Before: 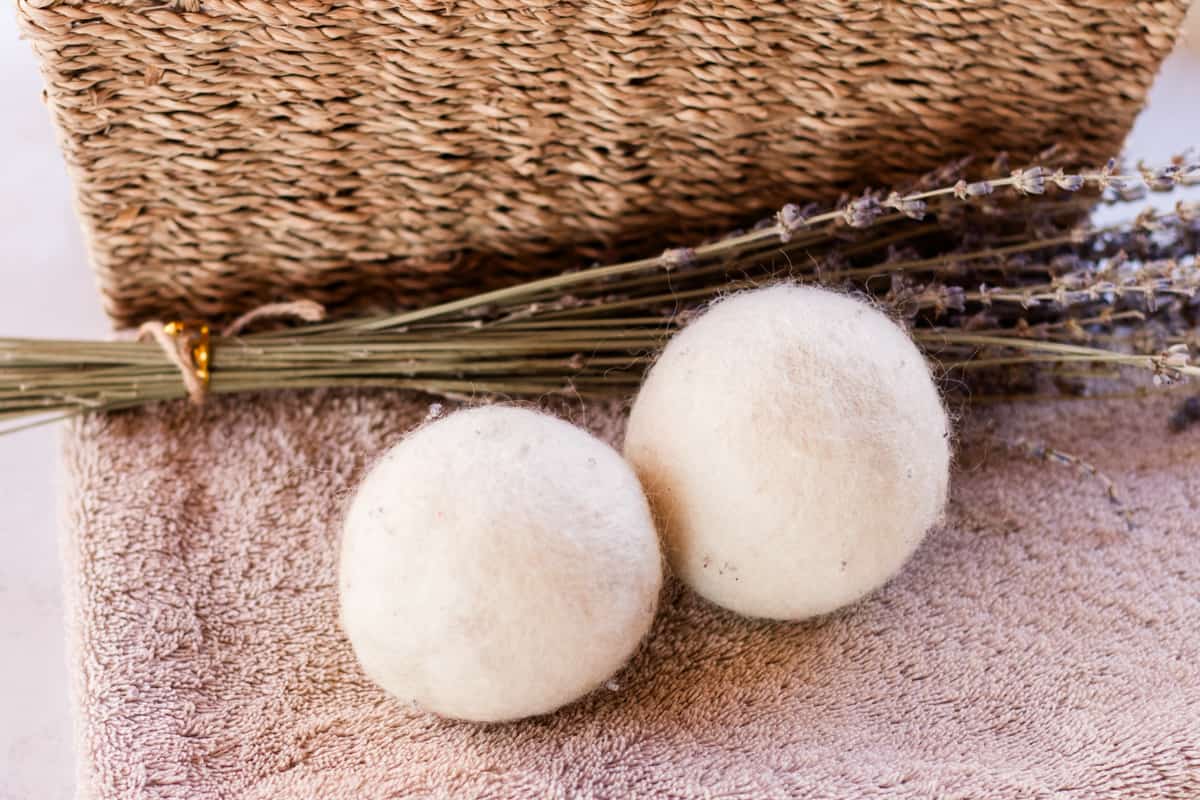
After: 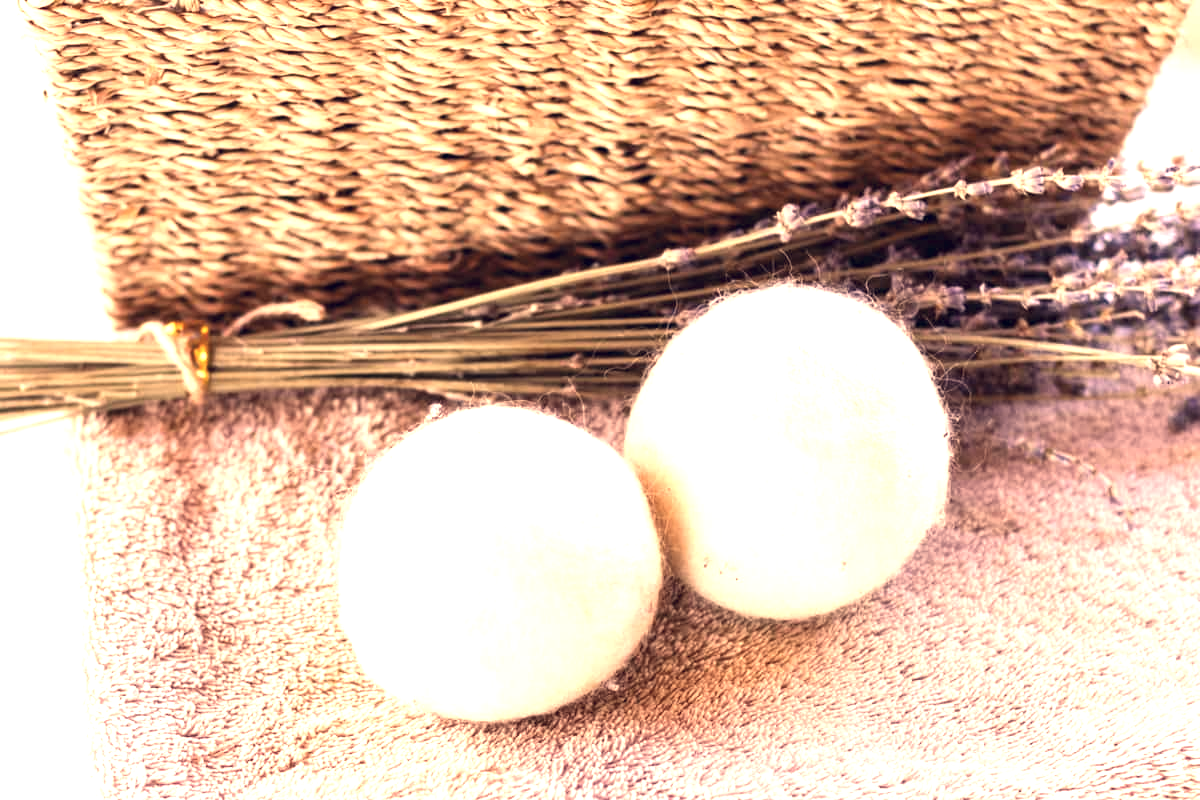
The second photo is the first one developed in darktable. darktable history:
exposure: black level correction 0, exposure 1.388 EV, compensate exposure bias true, compensate highlight preservation false
color correction: highlights a* 19.59, highlights b* 27.49, shadows a* 3.46, shadows b* -17.28, saturation 0.73
tone equalizer: on, module defaults
